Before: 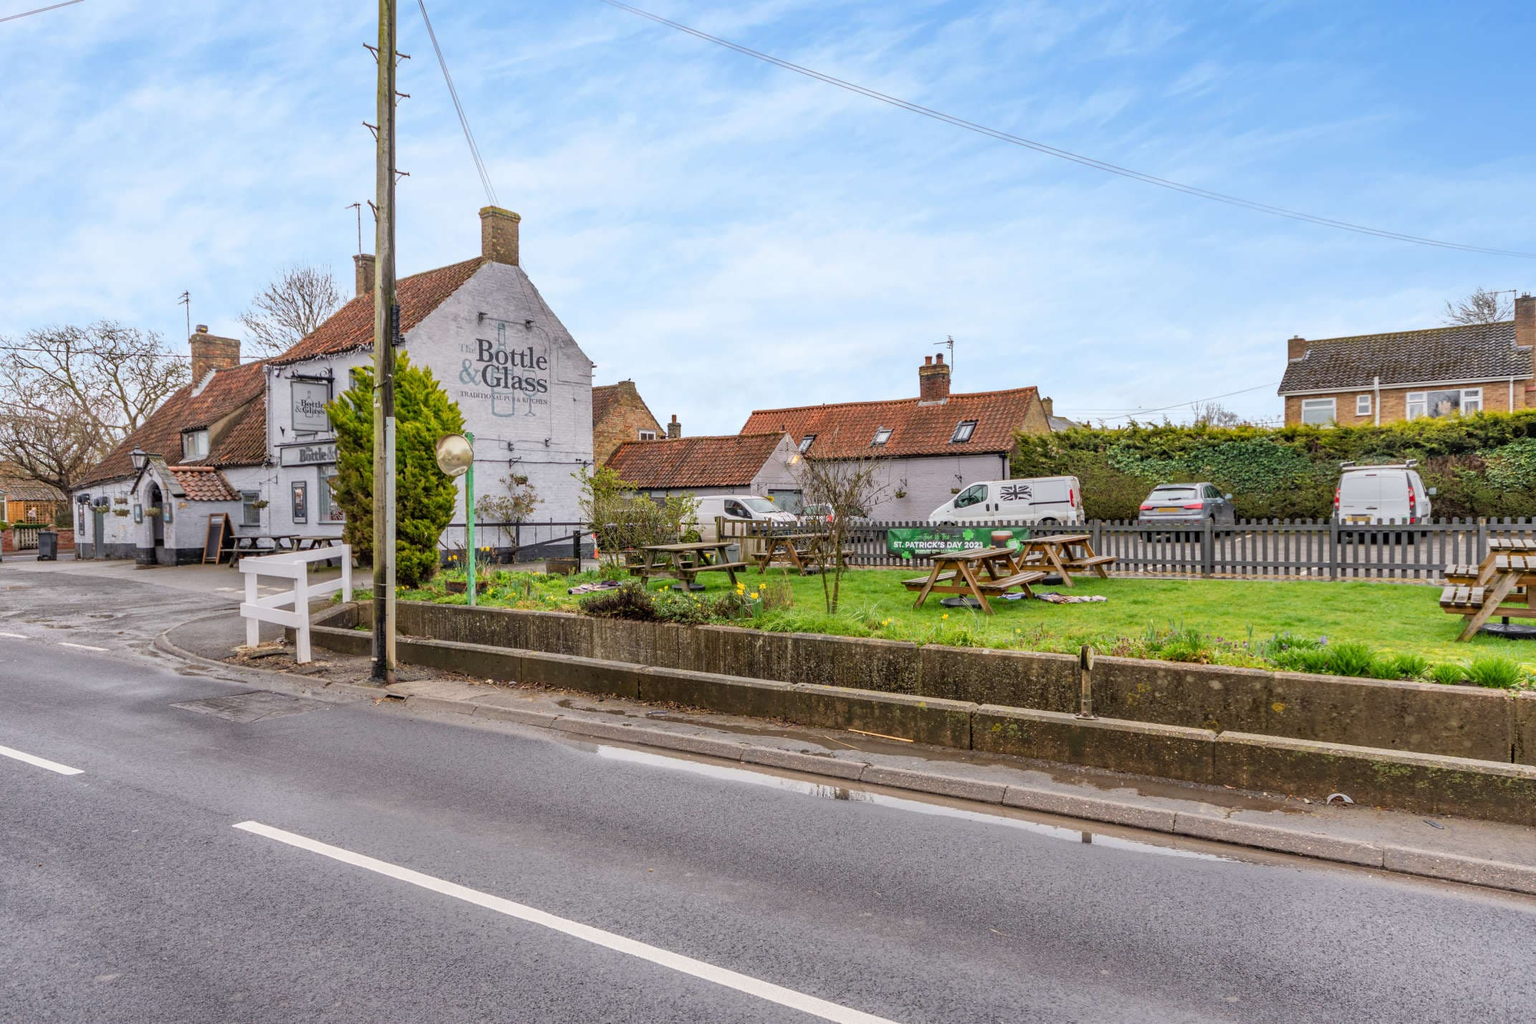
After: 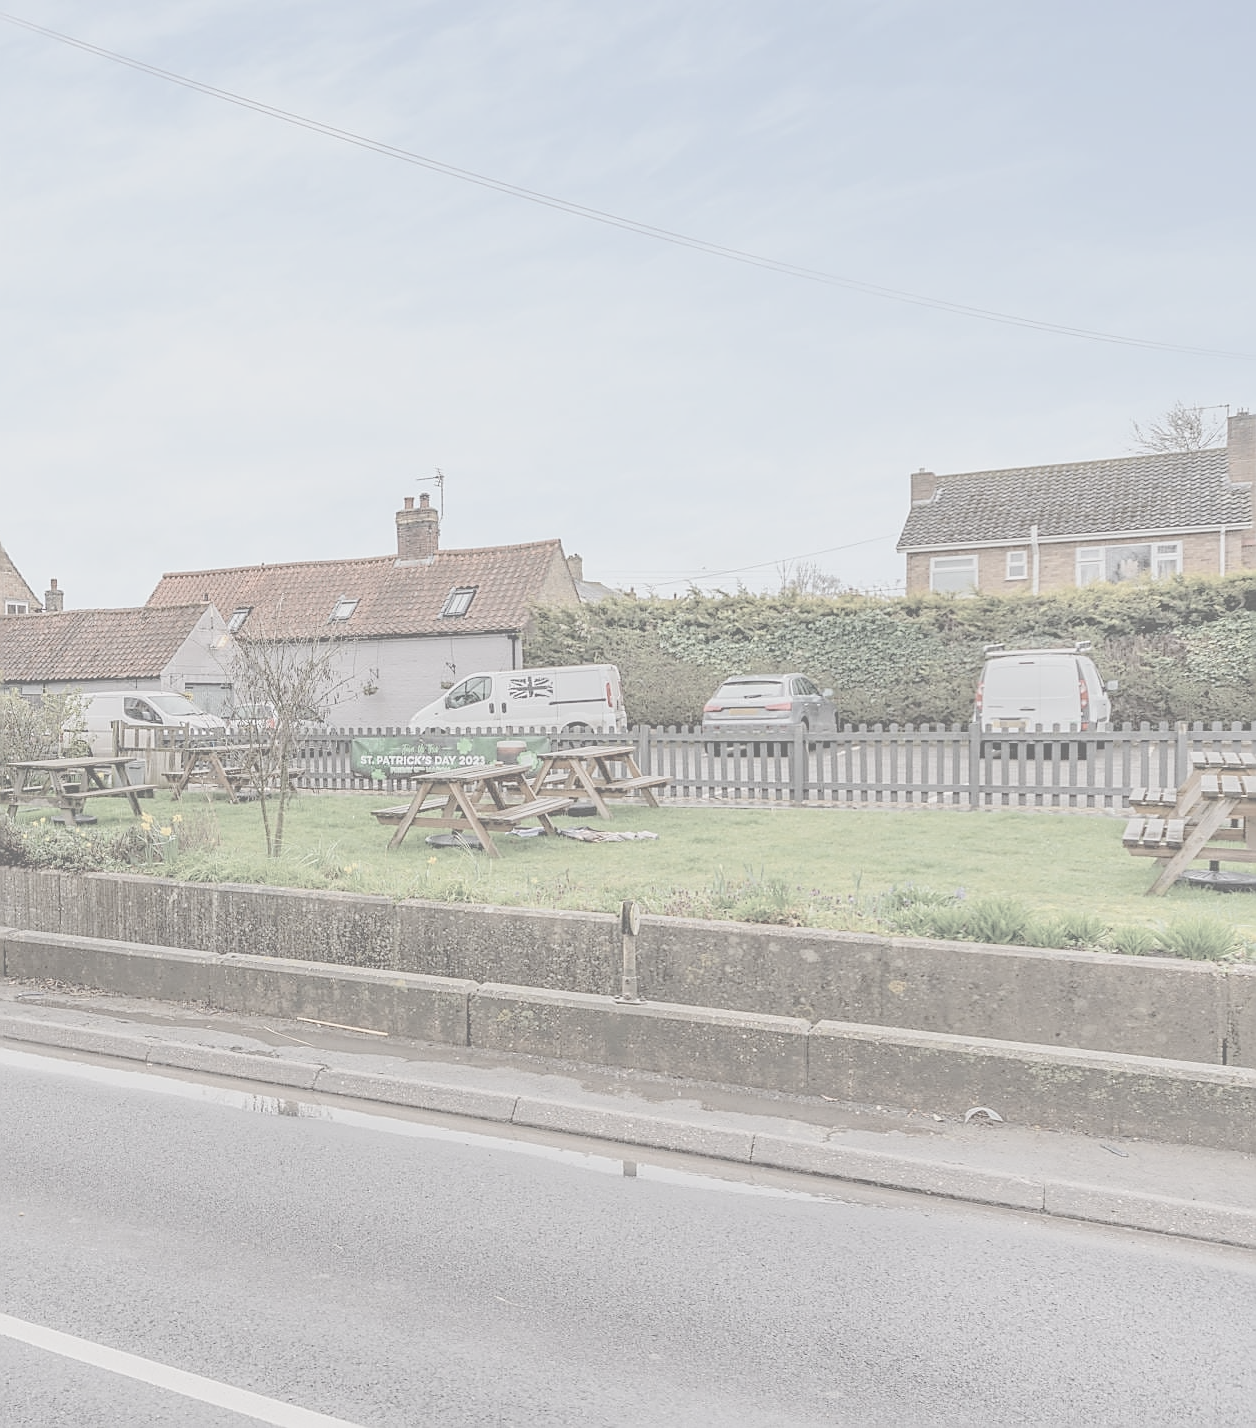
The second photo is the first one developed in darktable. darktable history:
sharpen: radius 1.4, amount 1.25, threshold 0.7
crop: left 41.402%
contrast brightness saturation: contrast -0.32, brightness 0.75, saturation -0.78
tone curve: curves: ch0 [(0, 0) (0.003, 0.003) (0.011, 0.011) (0.025, 0.024) (0.044, 0.043) (0.069, 0.067) (0.1, 0.096) (0.136, 0.131) (0.177, 0.171) (0.224, 0.217) (0.277, 0.268) (0.335, 0.324) (0.399, 0.386) (0.468, 0.453) (0.543, 0.547) (0.623, 0.626) (0.709, 0.712) (0.801, 0.802) (0.898, 0.898) (1, 1)], preserve colors none
